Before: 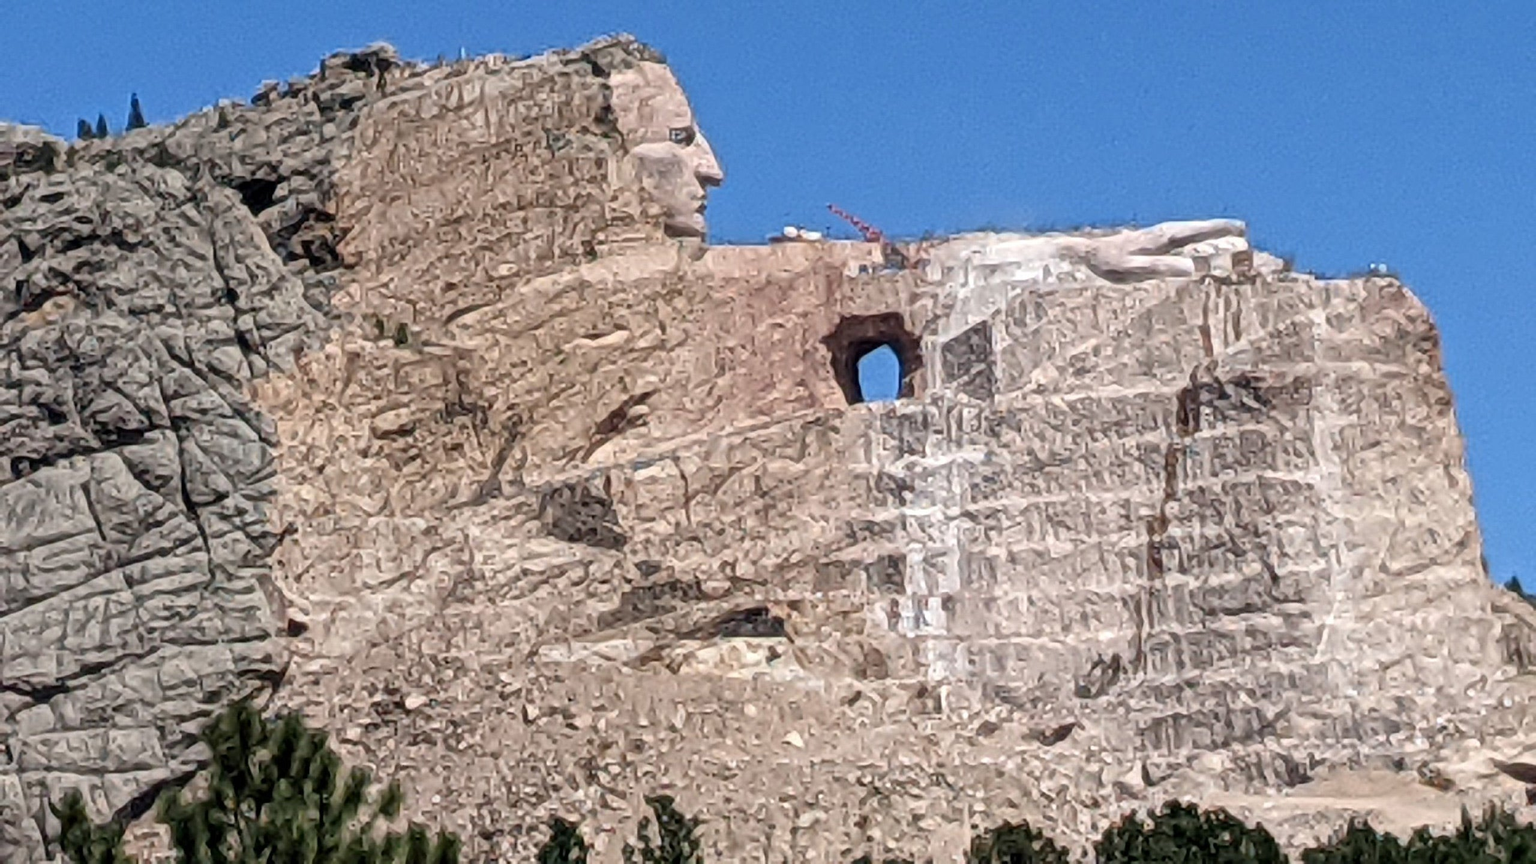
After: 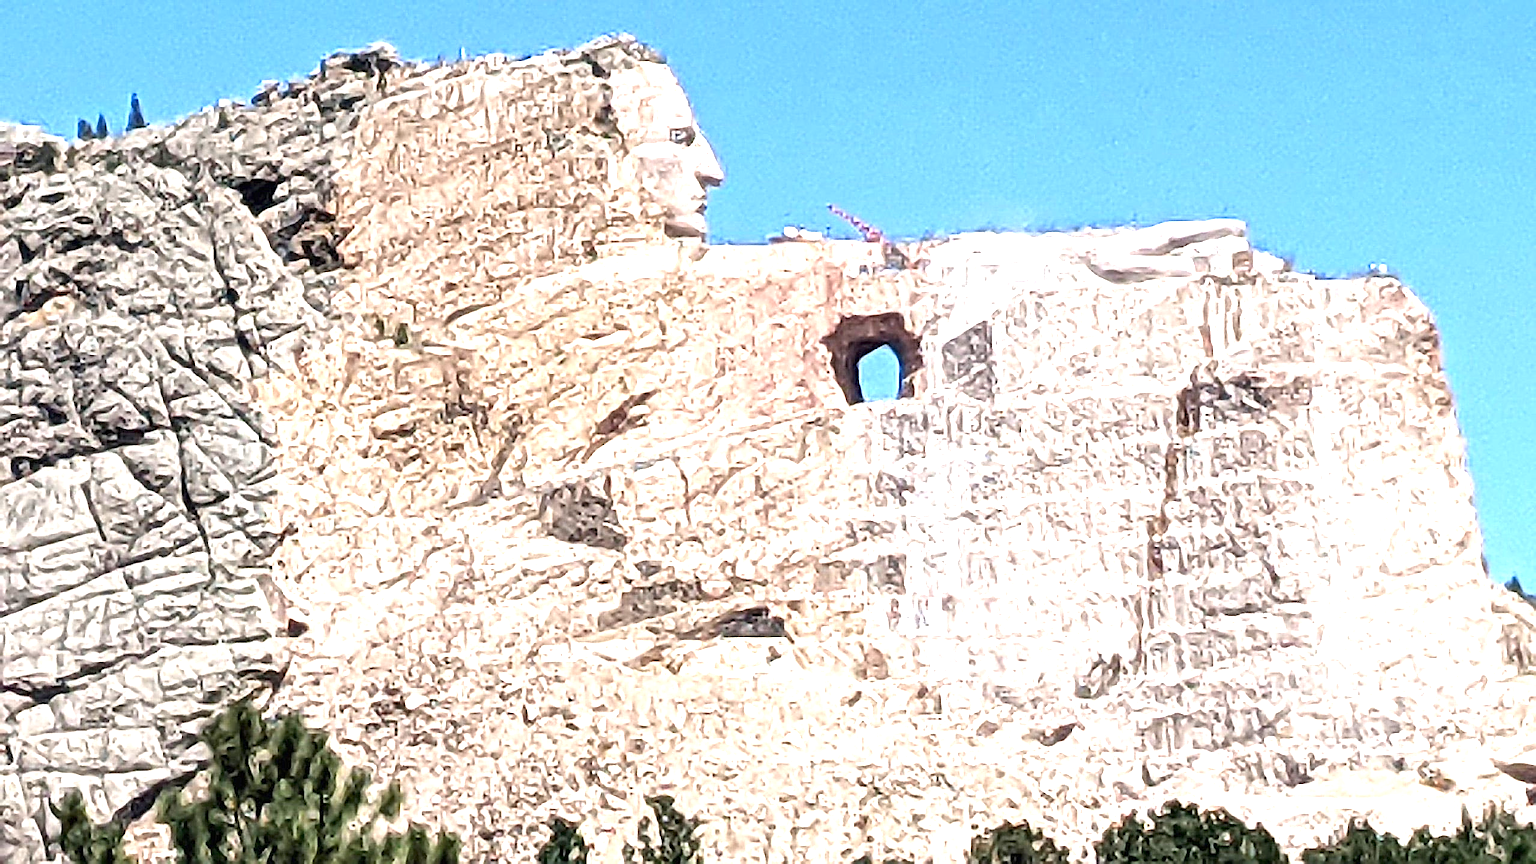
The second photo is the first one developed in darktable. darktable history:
exposure: black level correction 0, exposure 1.55 EV, compensate exposure bias true, compensate highlight preservation false
sharpen: radius 1.4, amount 1.25, threshold 0.7
